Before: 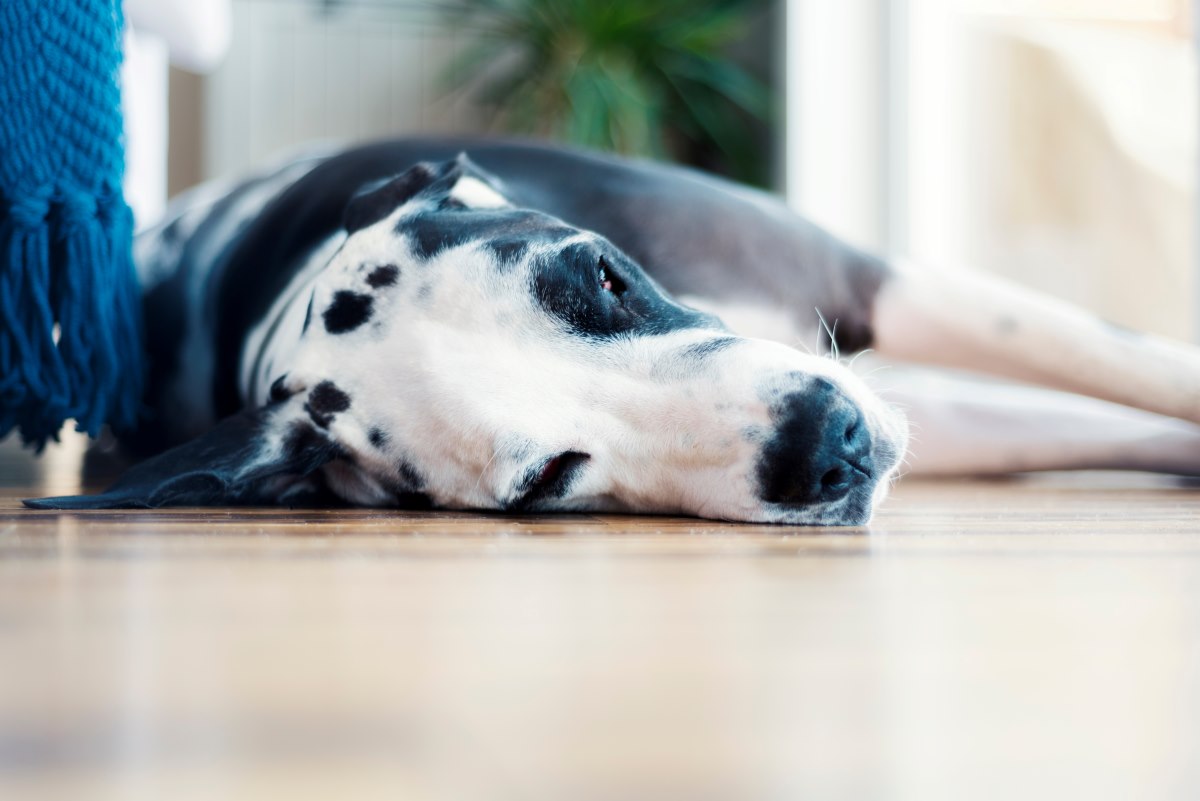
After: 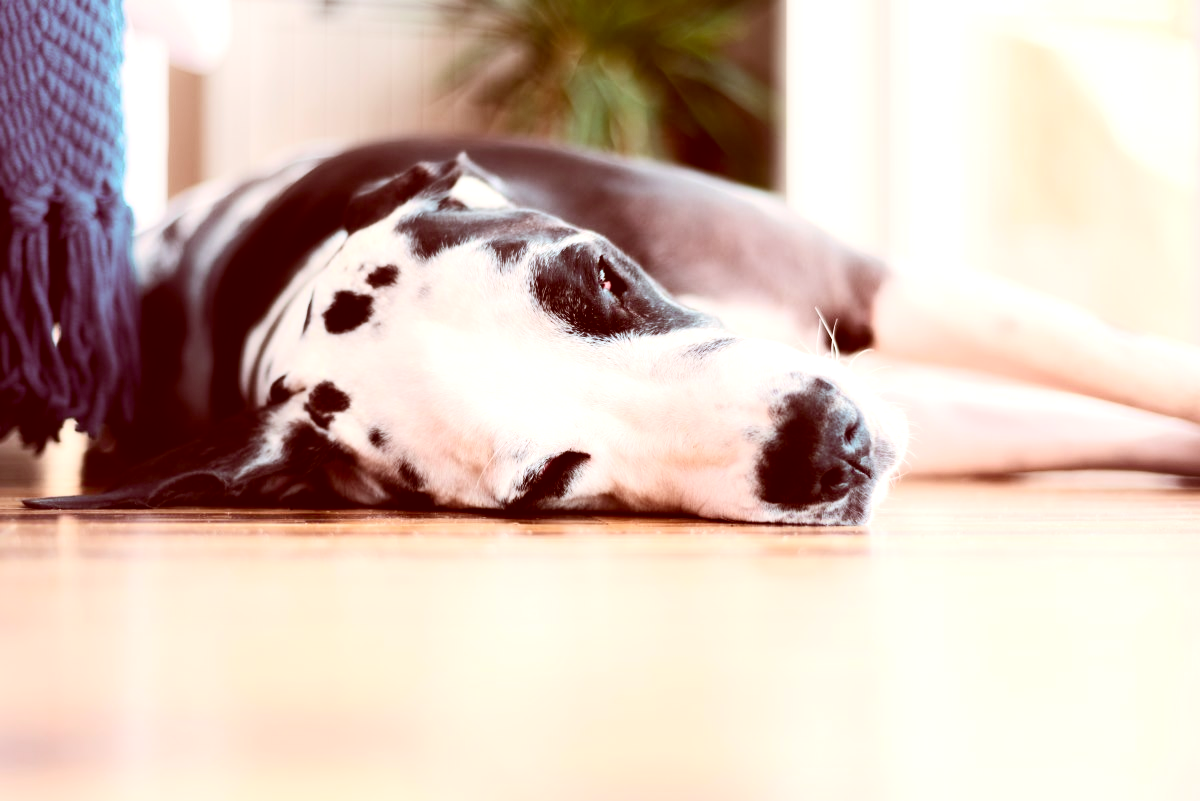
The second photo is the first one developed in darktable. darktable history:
tone equalizer: -8 EV -0.417 EV, -7 EV -0.389 EV, -6 EV -0.333 EV, -5 EV -0.222 EV, -3 EV 0.222 EV, -2 EV 0.333 EV, -1 EV 0.389 EV, +0 EV 0.417 EV, edges refinement/feathering 500, mask exposure compensation -1.57 EV, preserve details no
contrast brightness saturation: contrast 0.2, brightness 0.16, saturation 0.22
color correction: highlights a* 9.03, highlights b* 8.71, shadows a* 40, shadows b* 40, saturation 0.8
